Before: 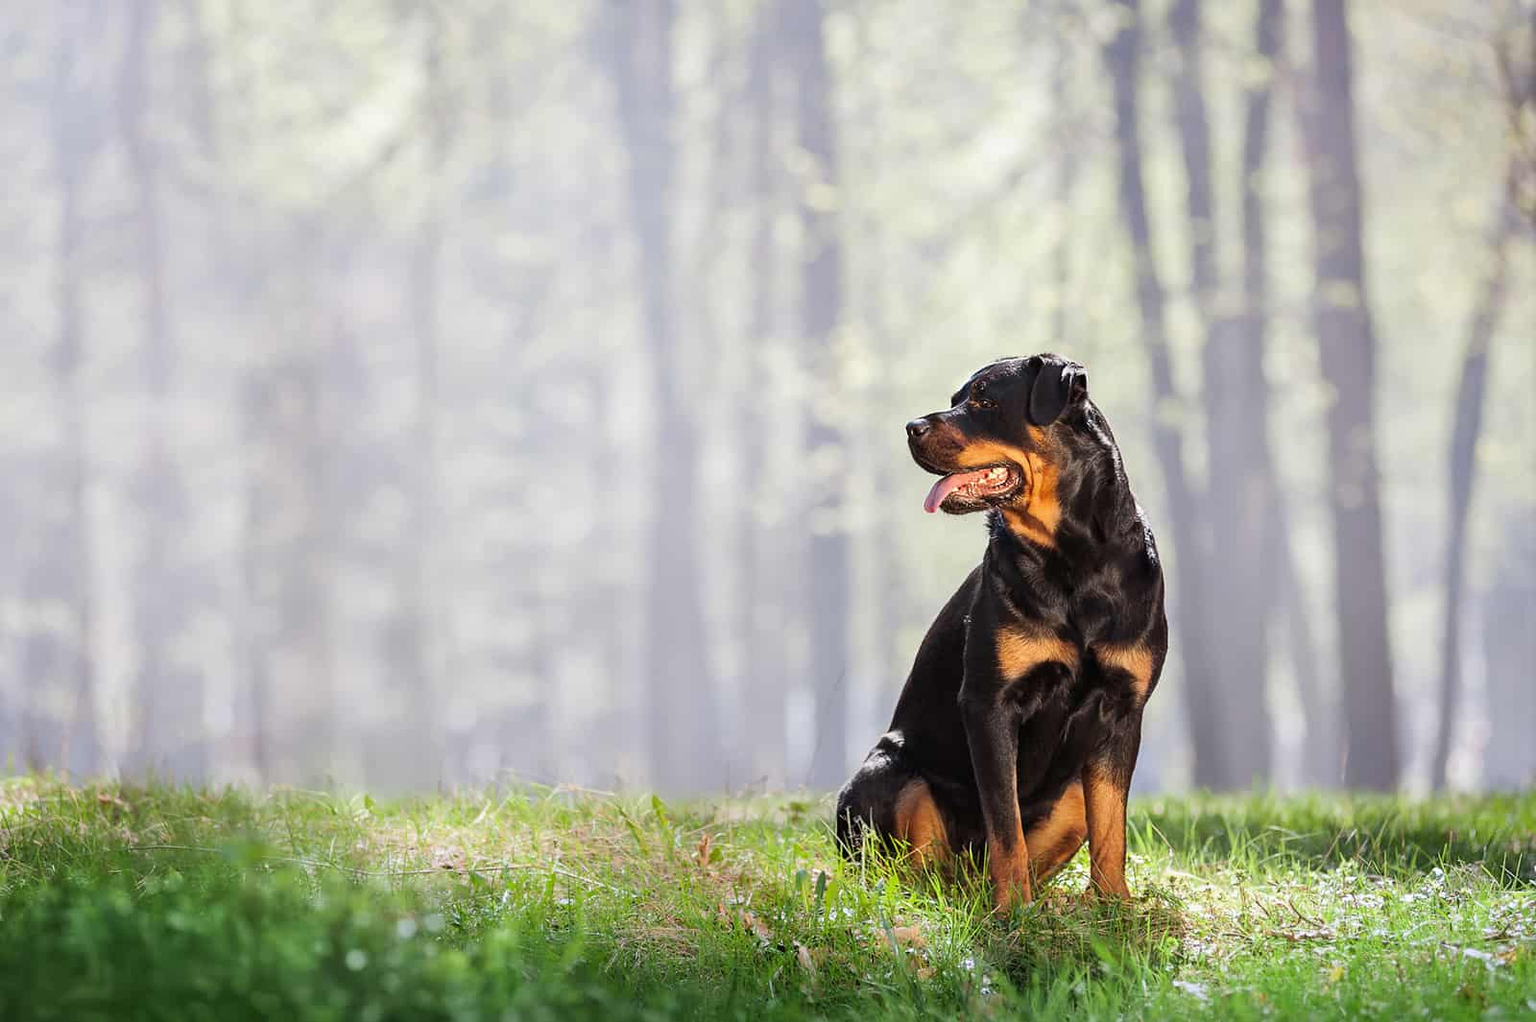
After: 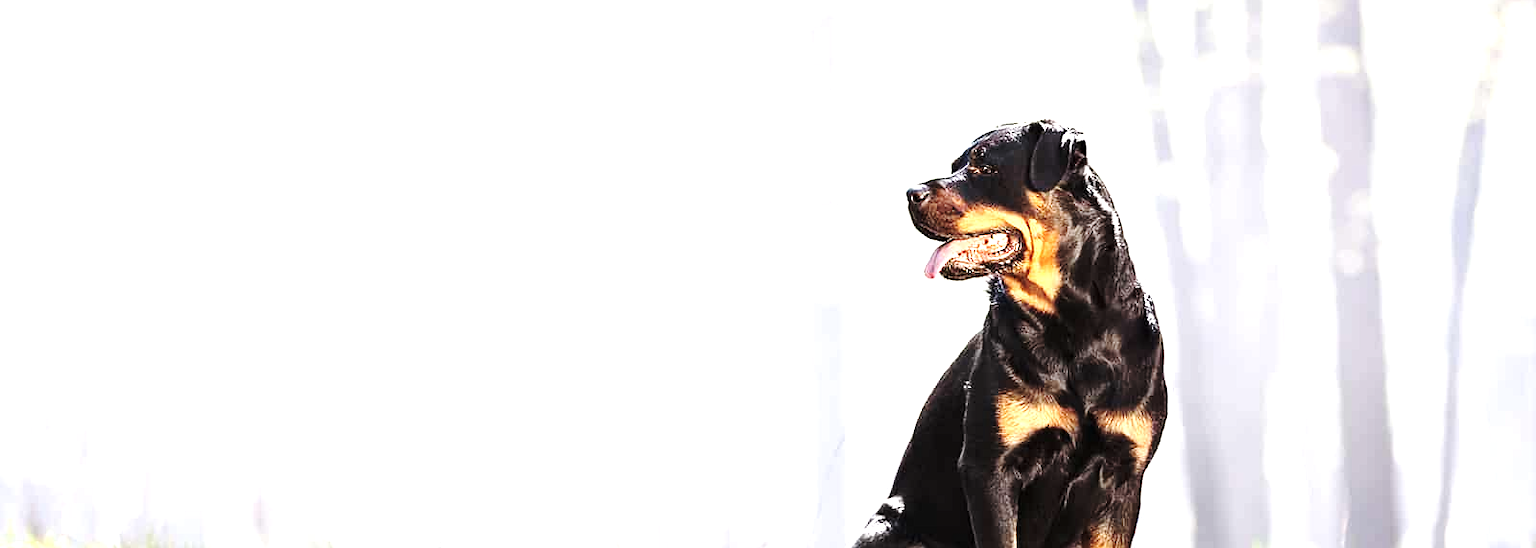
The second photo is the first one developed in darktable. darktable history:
sharpen: amount 0.215
crop and rotate: top 22.927%, bottom 23.399%
base curve: curves: ch0 [(0, 0) (0.028, 0.03) (0.121, 0.232) (0.46, 0.748) (0.859, 0.968) (1, 1)], preserve colors none
color correction: highlights b* 0.012, saturation 0.77
levels: levels [0, 0.43, 0.859]
